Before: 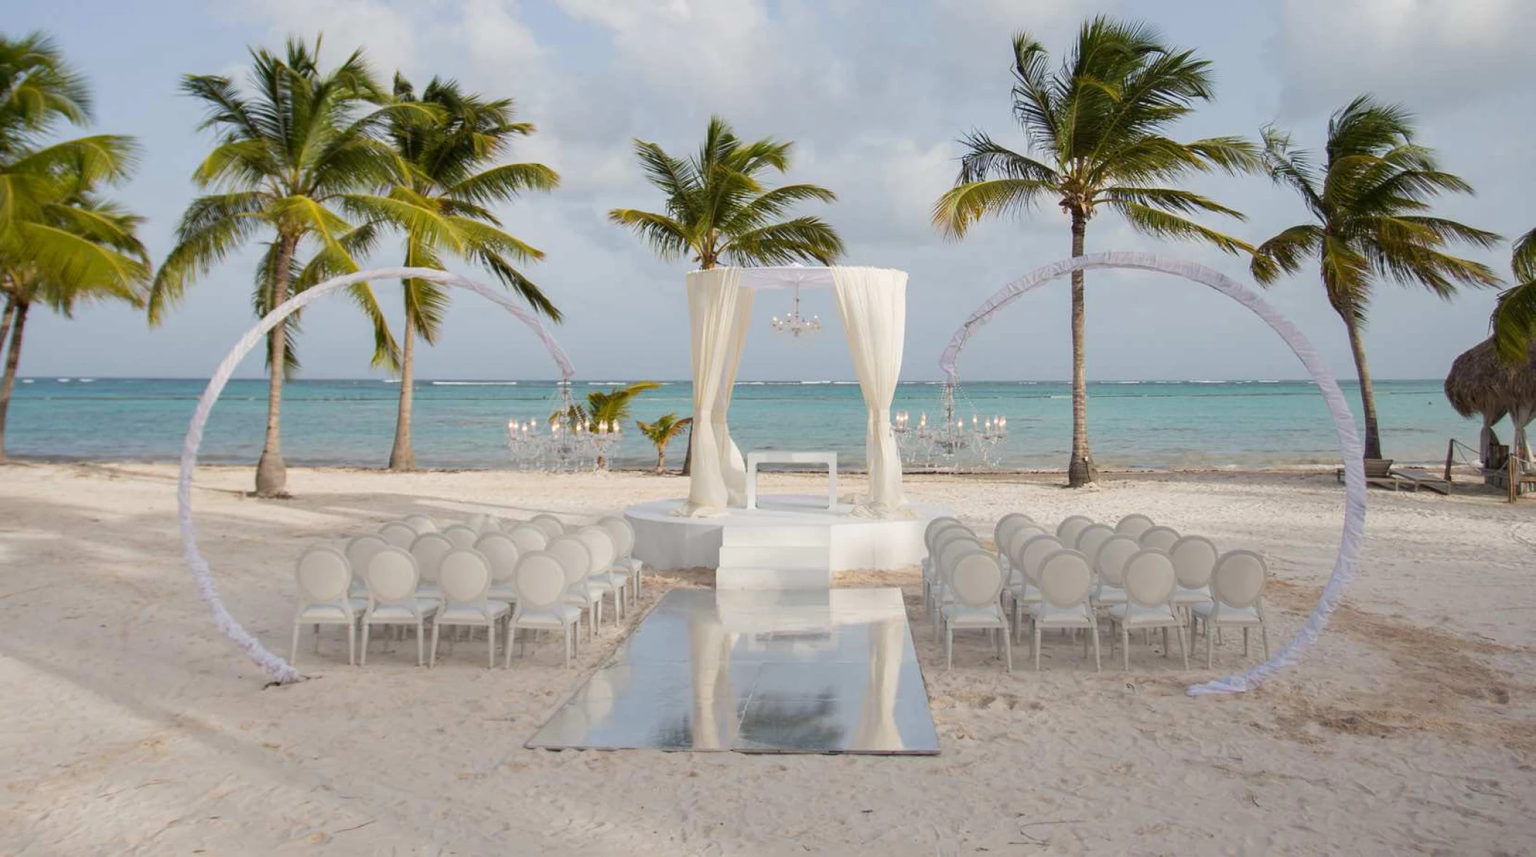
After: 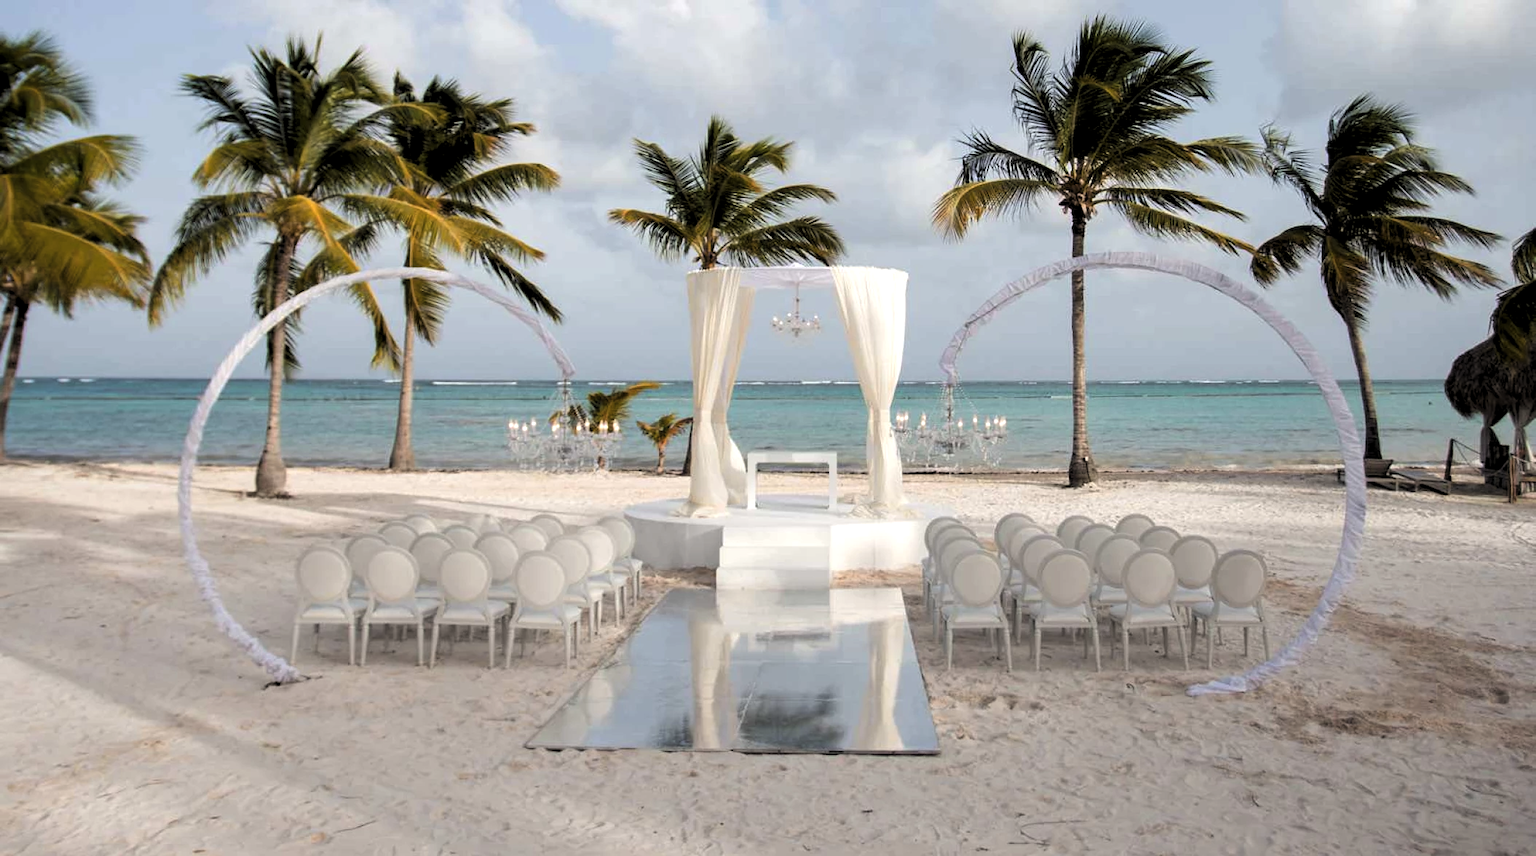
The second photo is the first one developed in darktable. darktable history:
levels: levels [0.182, 0.542, 0.902]
color zones: curves: ch1 [(0, 0.469) (0.072, 0.457) (0.243, 0.494) (0.429, 0.5) (0.571, 0.5) (0.714, 0.5) (0.857, 0.5) (1, 0.469)]; ch2 [(0, 0.499) (0.143, 0.467) (0.242, 0.436) (0.429, 0.493) (0.571, 0.5) (0.714, 0.5) (0.857, 0.5) (1, 0.499)]
